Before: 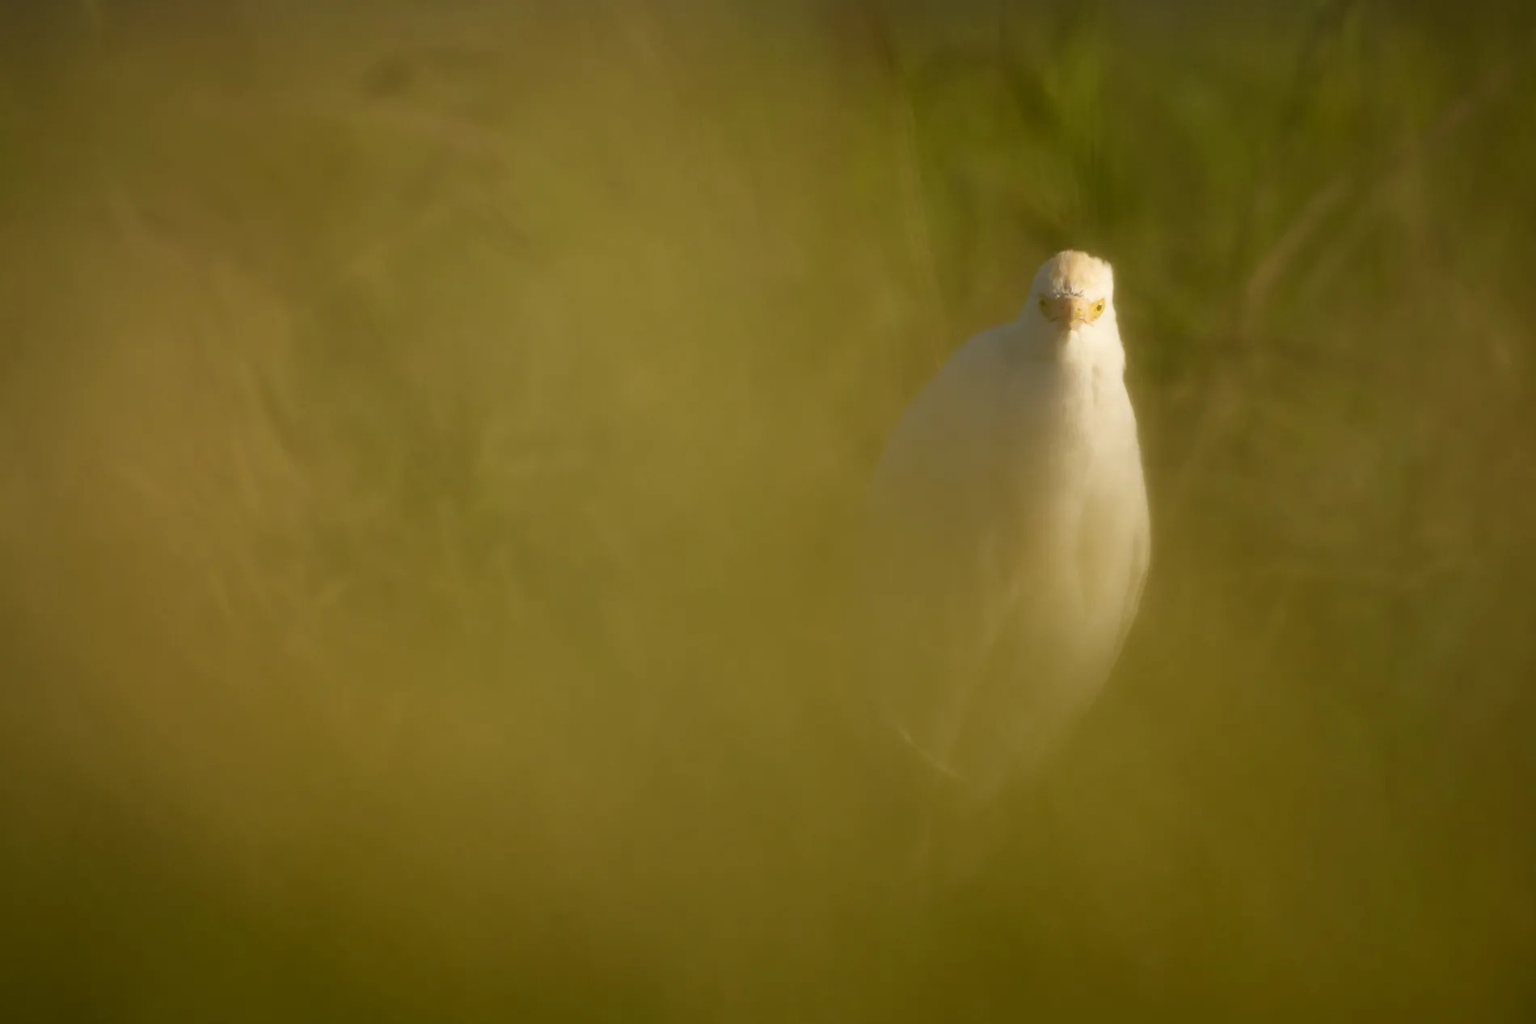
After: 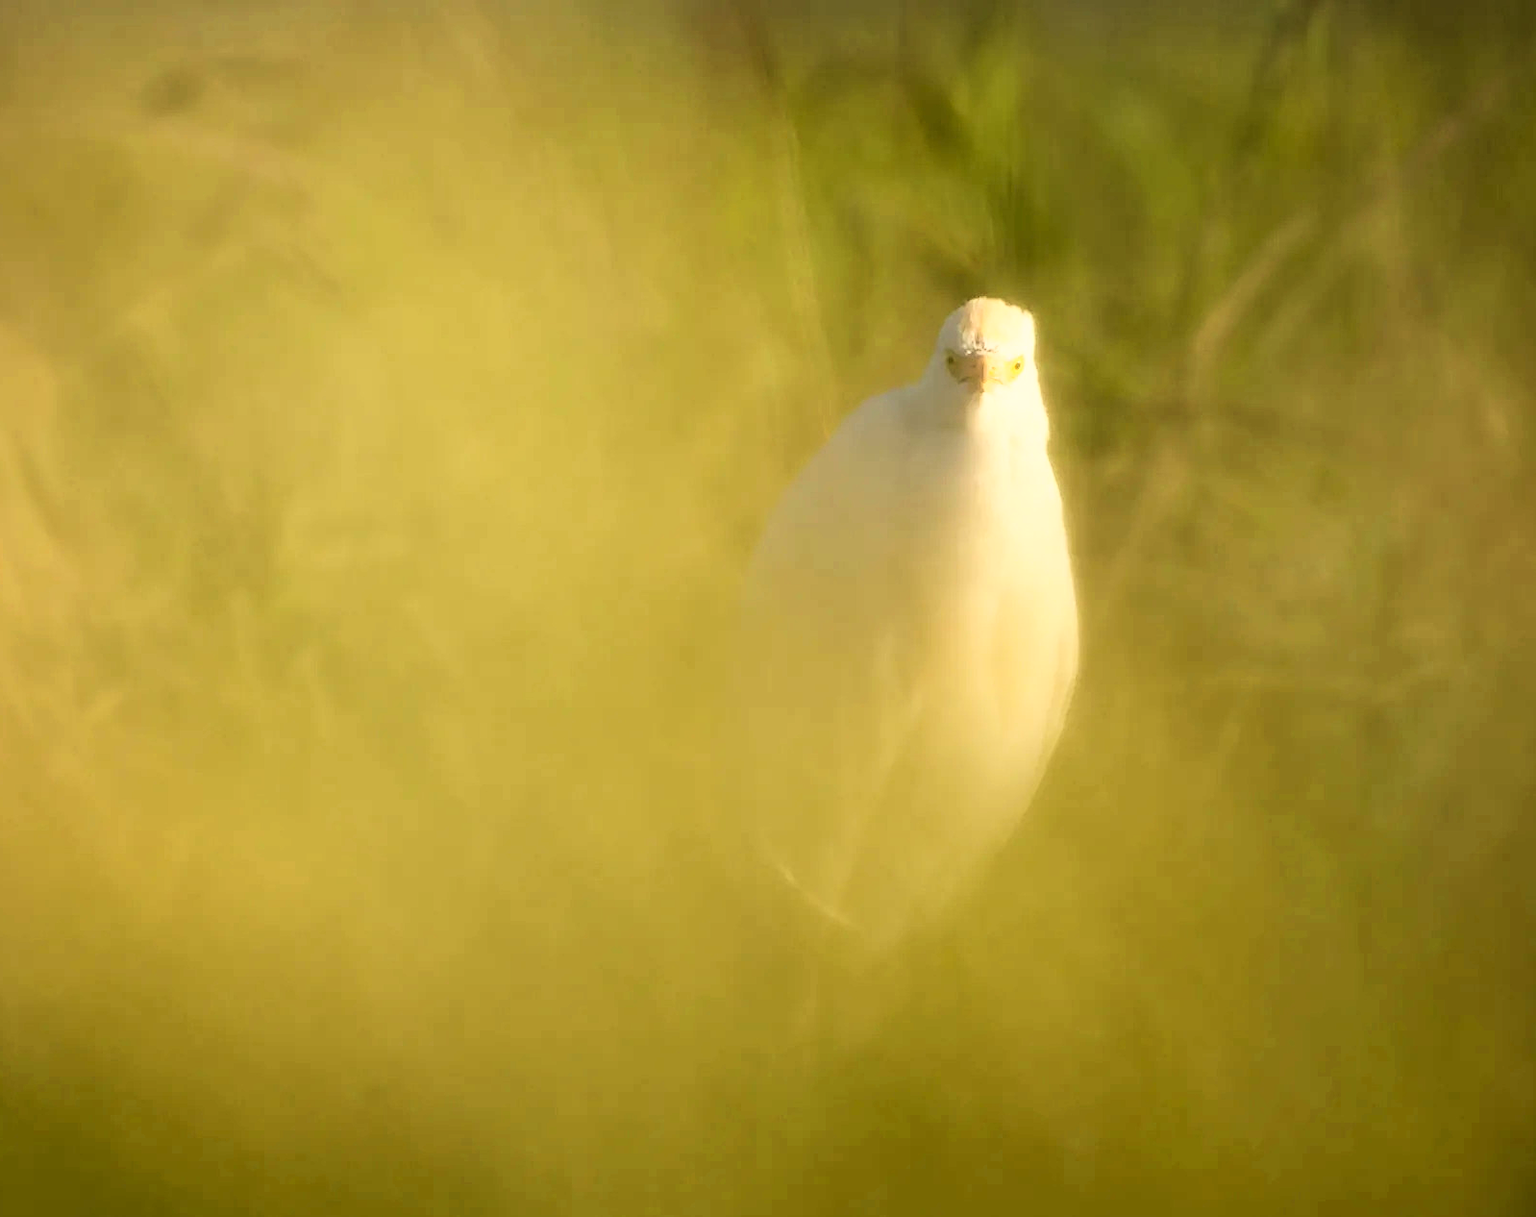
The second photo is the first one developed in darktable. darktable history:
crop: left 15.869%
sharpen: on, module defaults
base curve: curves: ch0 [(0, 0) (0.007, 0.004) (0.027, 0.03) (0.046, 0.07) (0.207, 0.54) (0.442, 0.872) (0.673, 0.972) (1, 1)]
